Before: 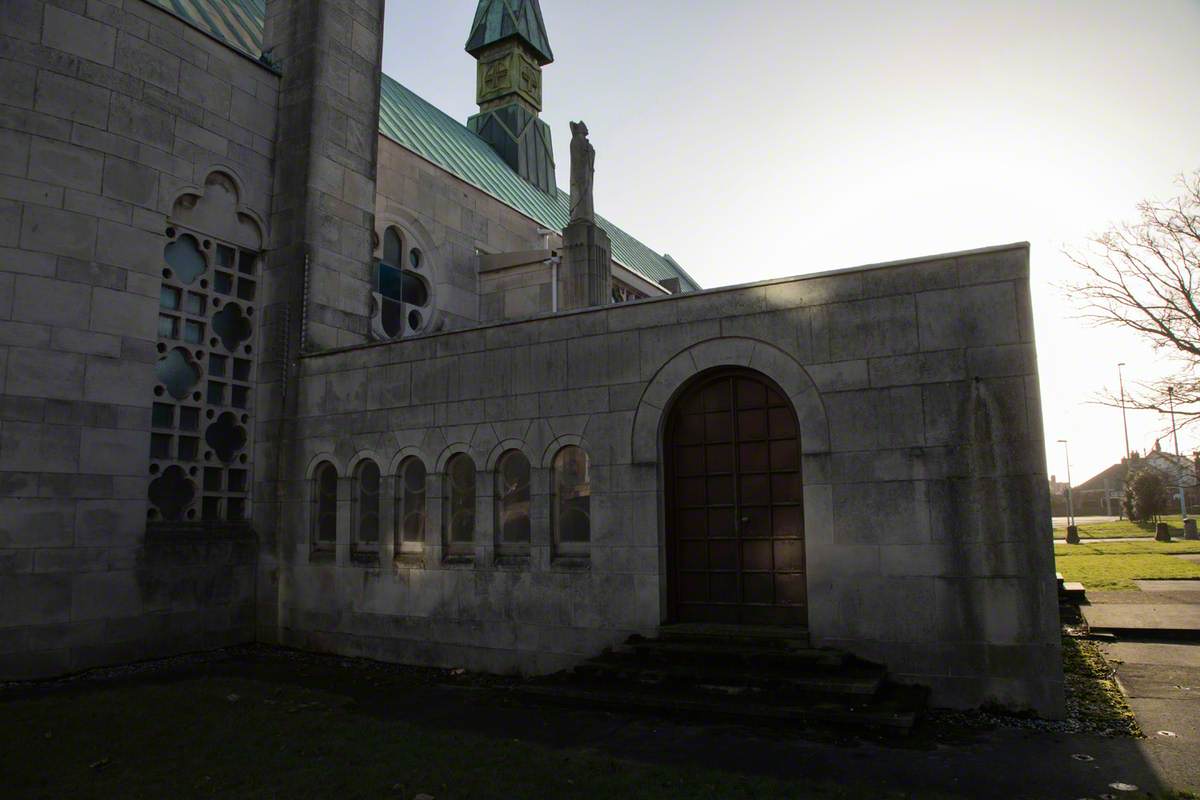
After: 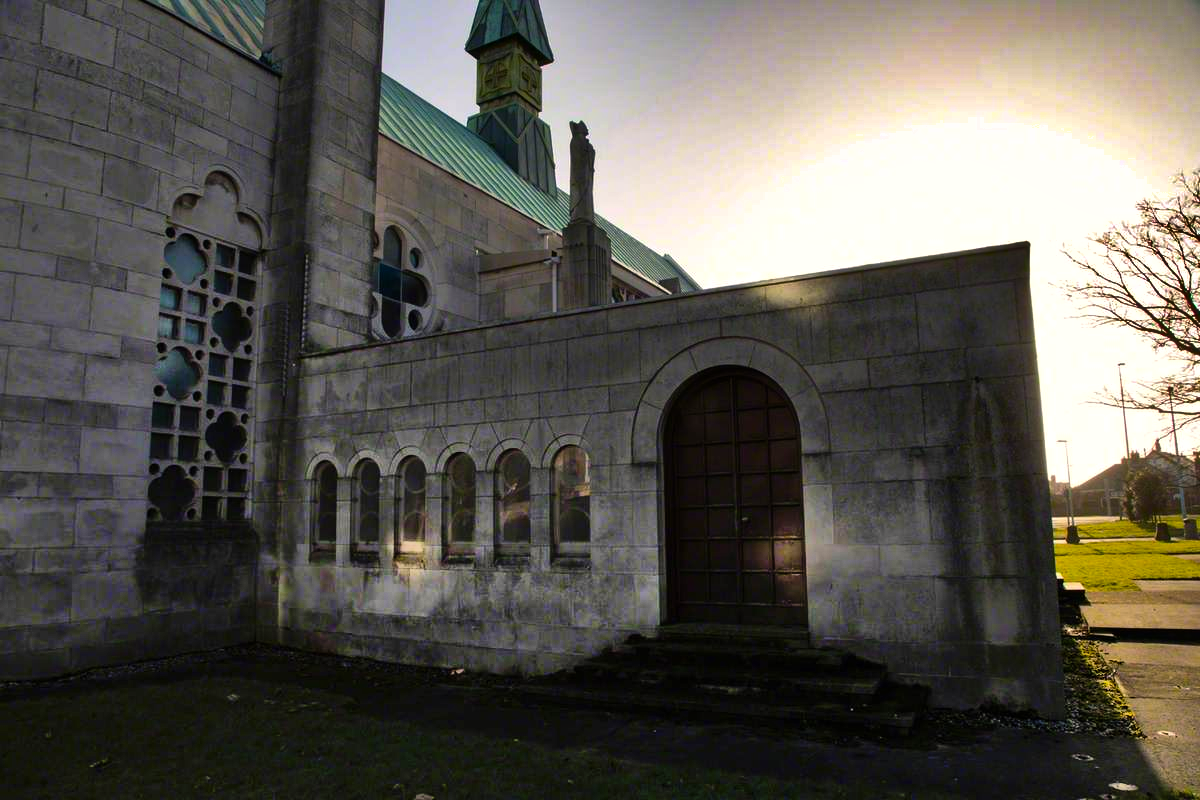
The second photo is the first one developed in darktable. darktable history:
exposure: compensate exposure bias true, compensate highlight preservation false
shadows and highlights: shadows 80.91, white point adjustment -9.05, highlights -61.43, soften with gaussian
color balance rgb: highlights gain › chroma 2.045%, highlights gain › hue 63.55°, perceptual saturation grading › global saturation 19.958%, global vibrance 25.019%, contrast 19.395%
